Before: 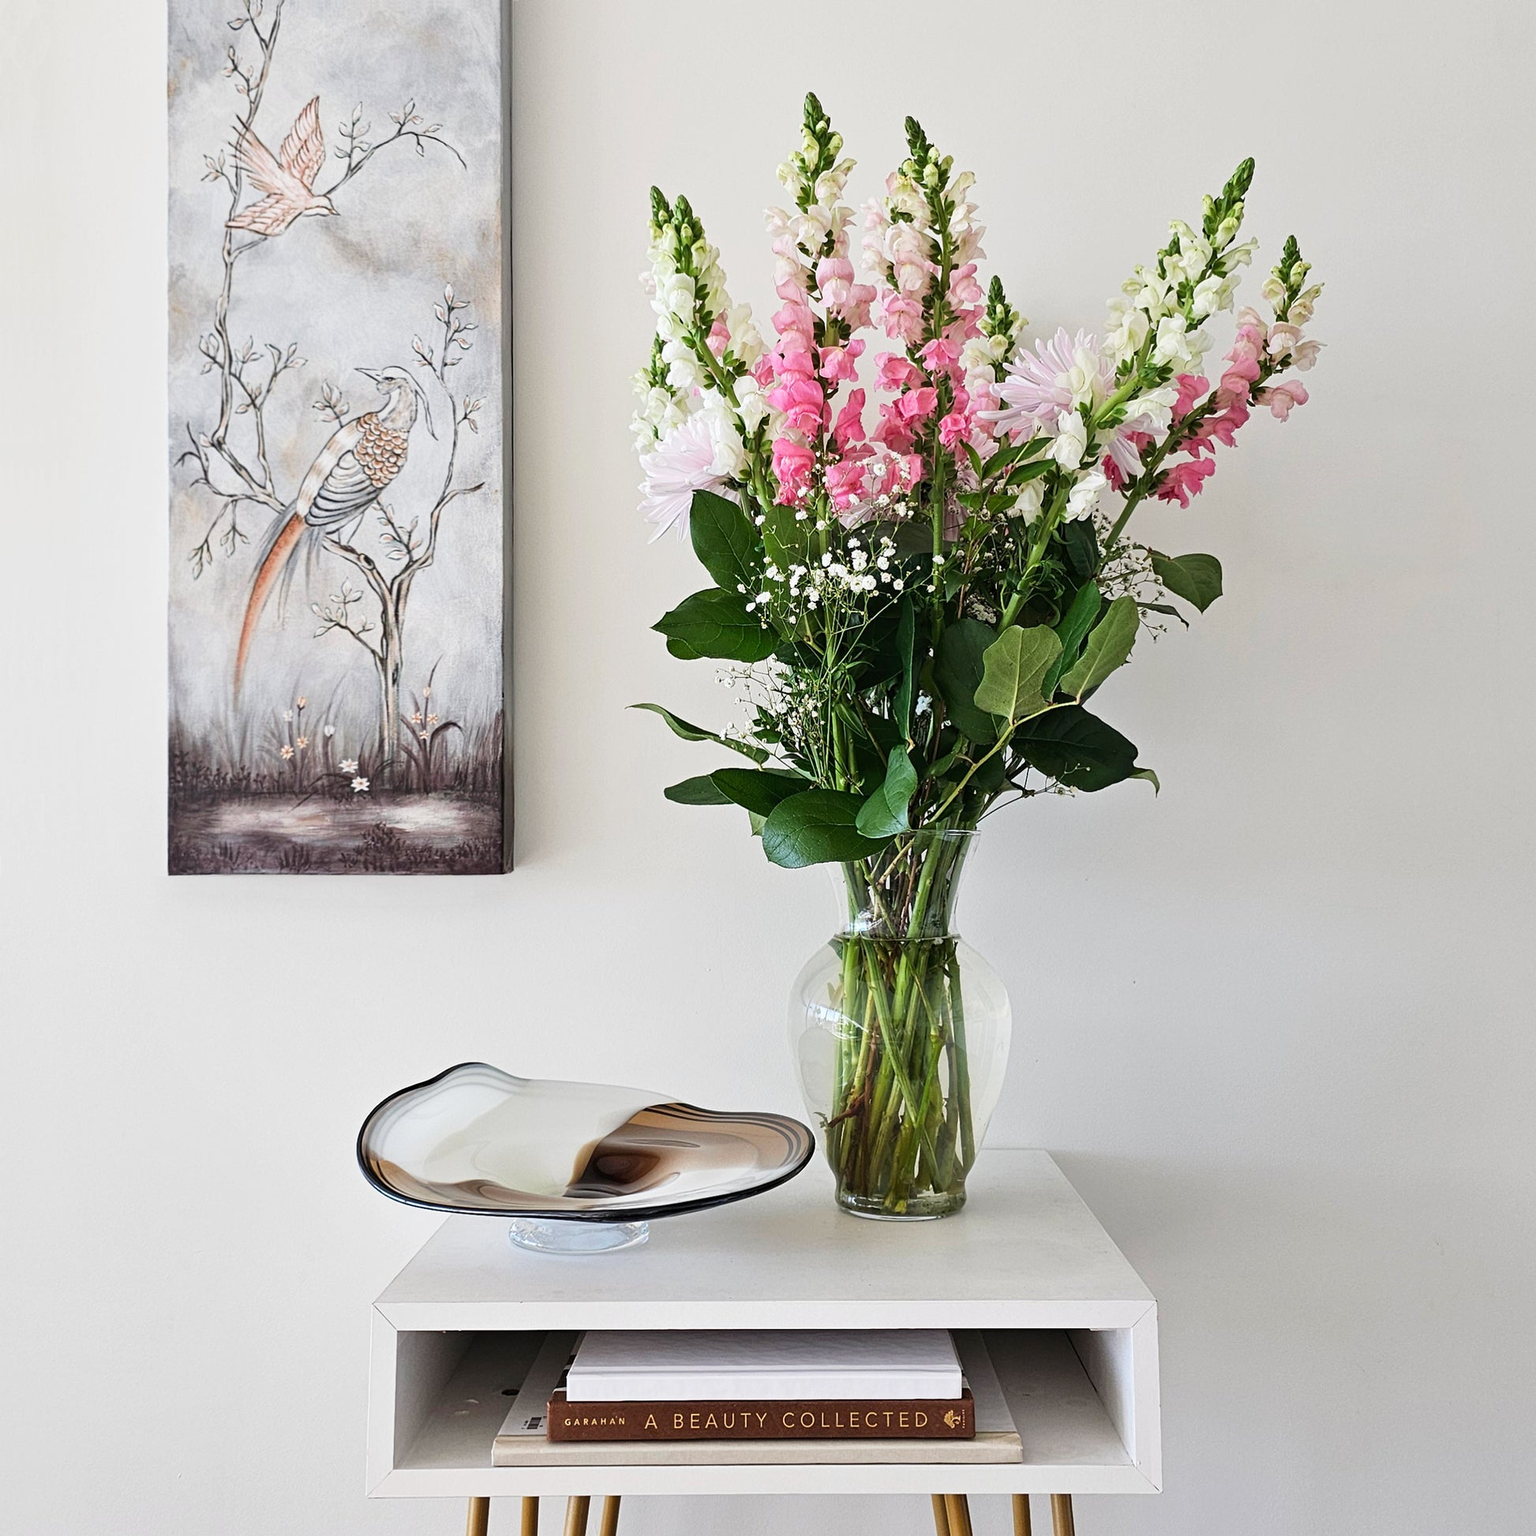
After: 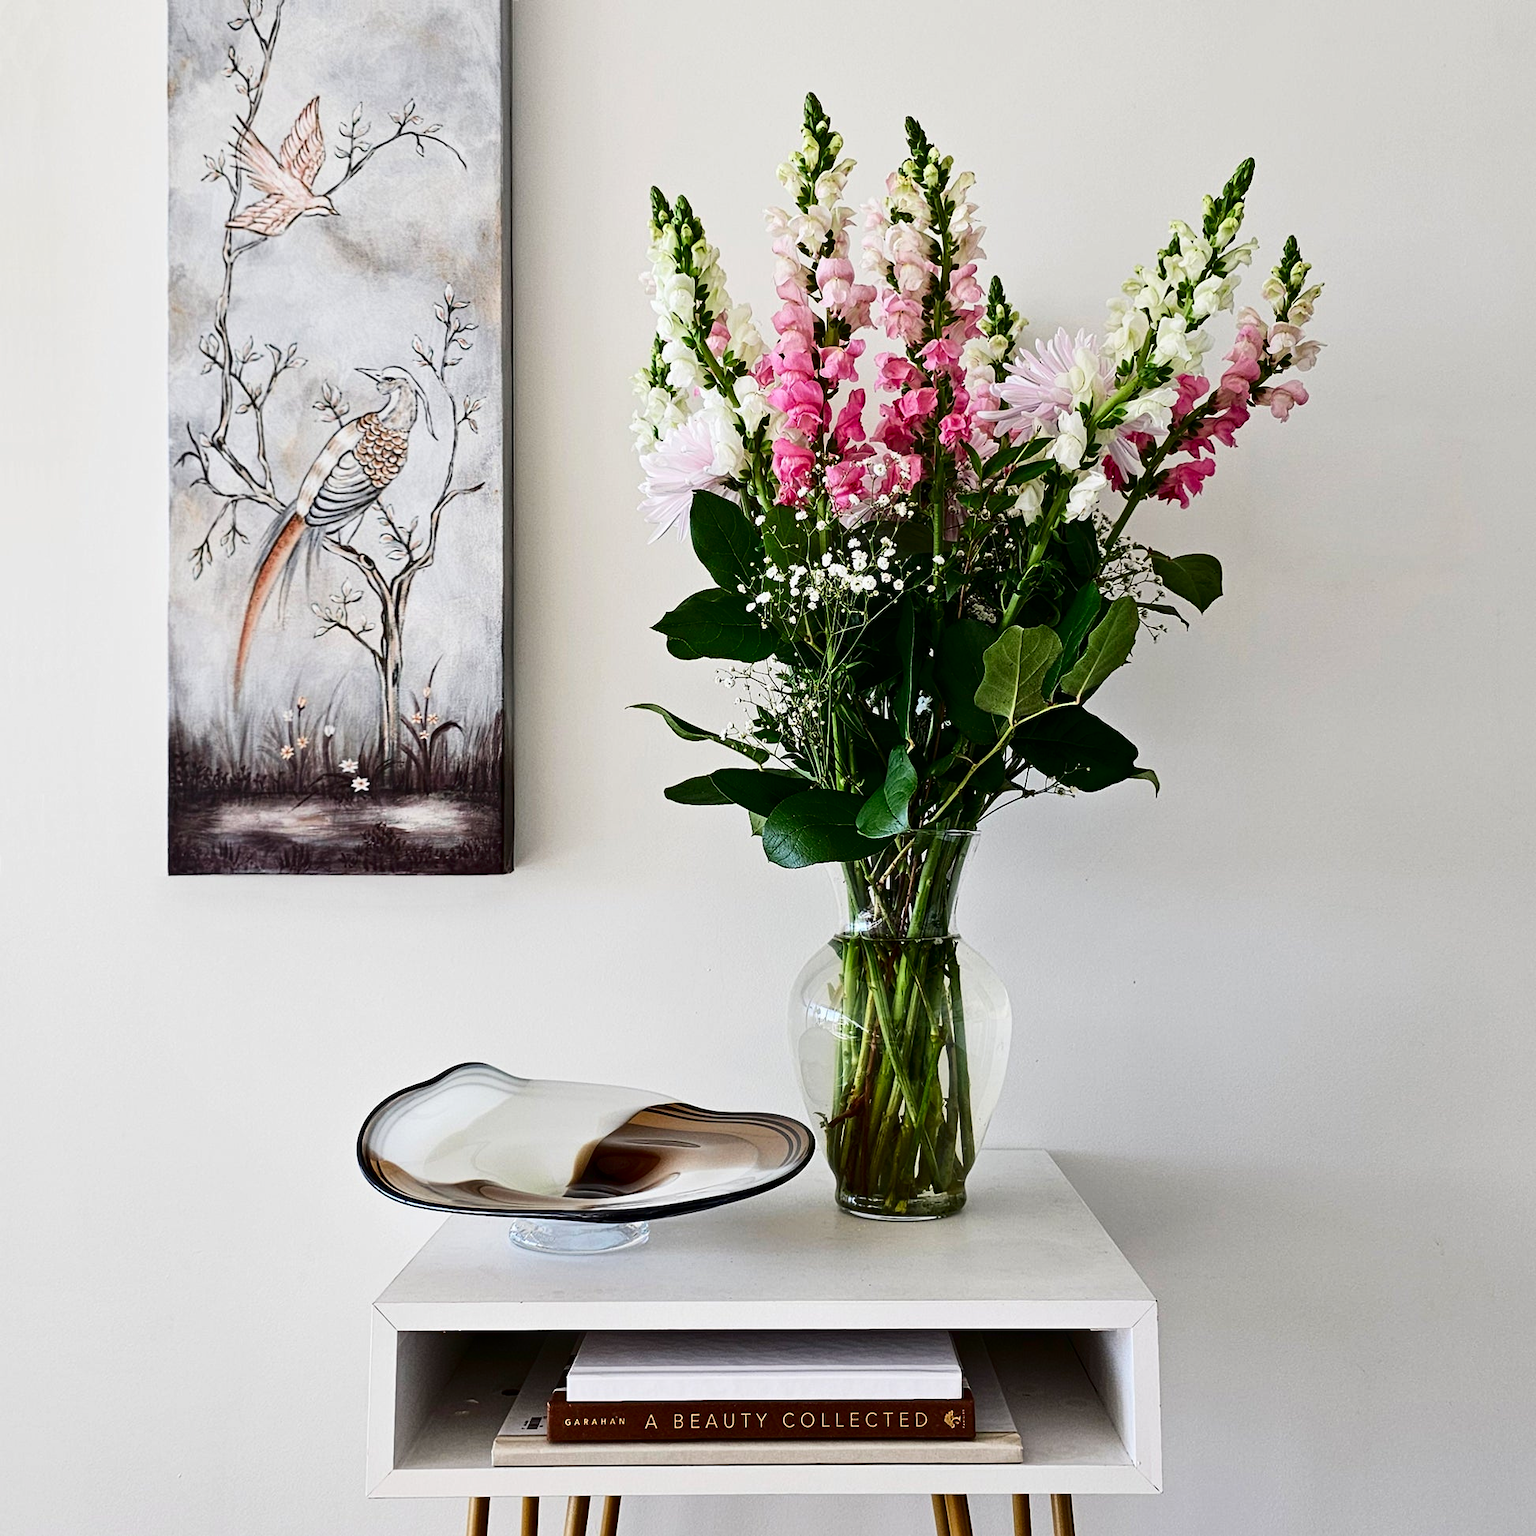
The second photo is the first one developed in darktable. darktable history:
contrast brightness saturation: contrast 0.19, brightness -0.24, saturation 0.11
bloom: size 3%, threshold 100%, strength 0%
